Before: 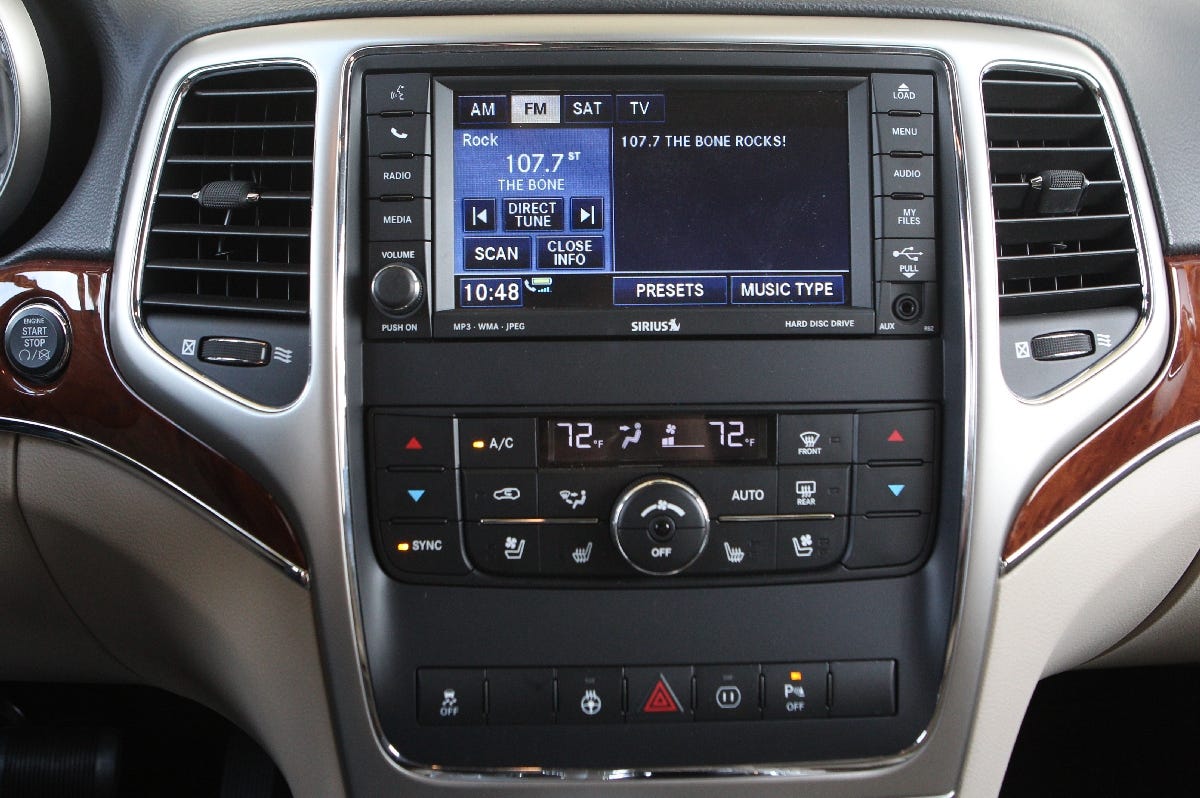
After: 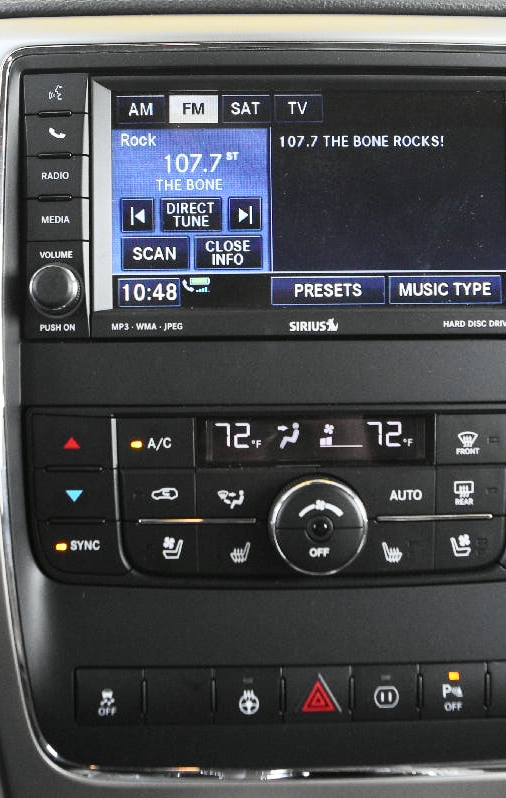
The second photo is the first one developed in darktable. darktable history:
tone curve: curves: ch0 [(0, 0) (0.055, 0.057) (0.258, 0.307) (0.434, 0.543) (0.517, 0.657) (0.745, 0.874) (1, 1)]; ch1 [(0, 0) (0.346, 0.307) (0.418, 0.383) (0.46, 0.439) (0.482, 0.493) (0.502, 0.497) (0.517, 0.506) (0.55, 0.561) (0.588, 0.61) (0.646, 0.688) (1, 1)]; ch2 [(0, 0) (0.346, 0.34) (0.431, 0.45) (0.485, 0.499) (0.5, 0.503) (0.527, 0.508) (0.545, 0.562) (0.679, 0.706) (1, 1)], color space Lab, independent channels, preserve colors none
crop: left 28.583%, right 29.231%
